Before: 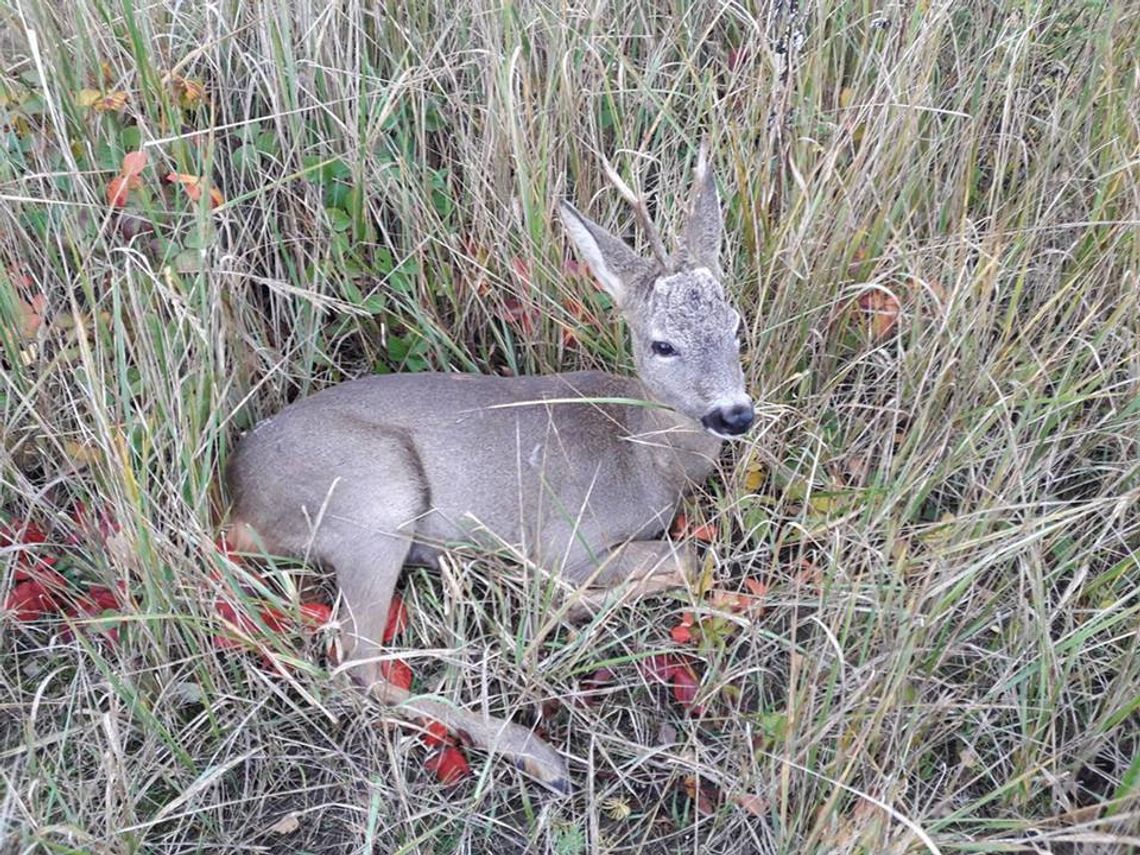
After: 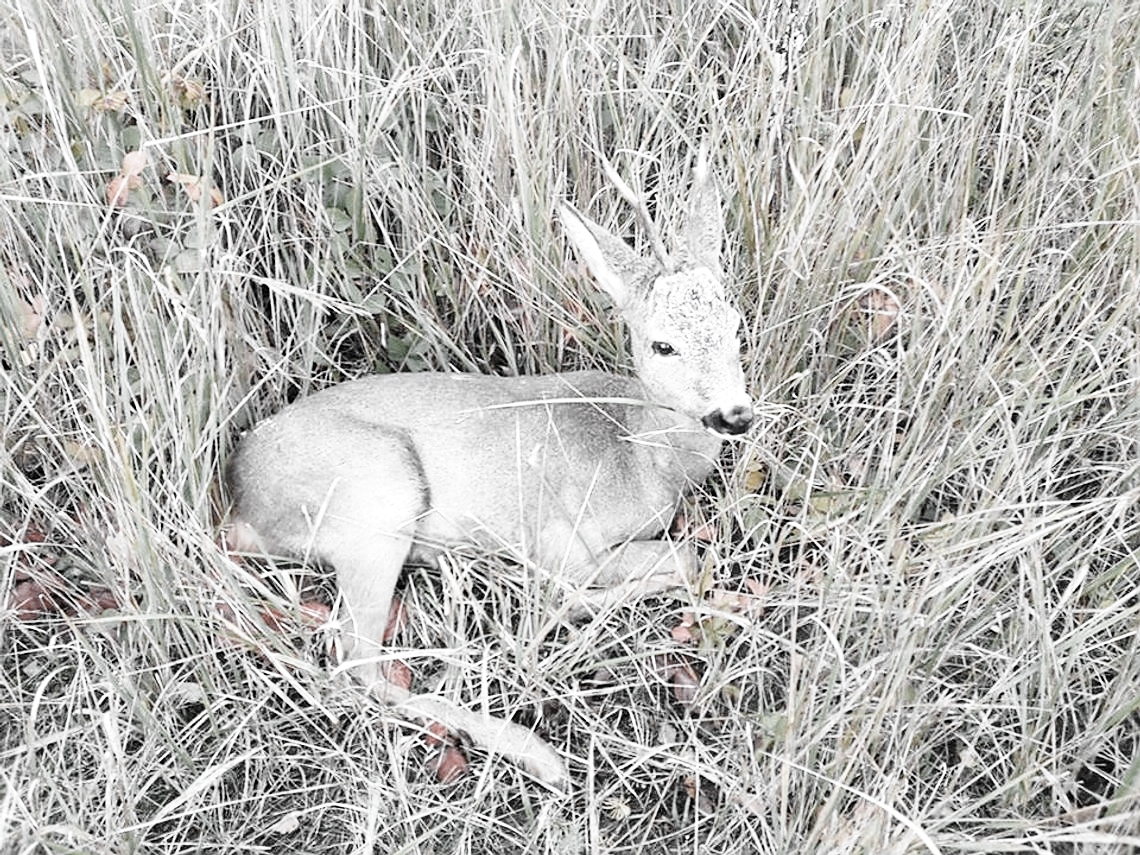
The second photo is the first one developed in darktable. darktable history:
color zones: curves: ch0 [(0, 0.613) (0.01, 0.613) (0.245, 0.448) (0.498, 0.529) (0.642, 0.665) (0.879, 0.777) (0.99, 0.613)]; ch1 [(0, 0.035) (0.121, 0.189) (0.259, 0.197) (0.415, 0.061) (0.589, 0.022) (0.732, 0.022) (0.857, 0.026) (0.991, 0.053)]
exposure: compensate highlight preservation false
base curve: curves: ch0 [(0, 0) (0.028, 0.03) (0.121, 0.232) (0.46, 0.748) (0.859, 0.968) (1, 1)], preserve colors none
sharpen: radius 1.559, amount 0.373, threshold 1.271
